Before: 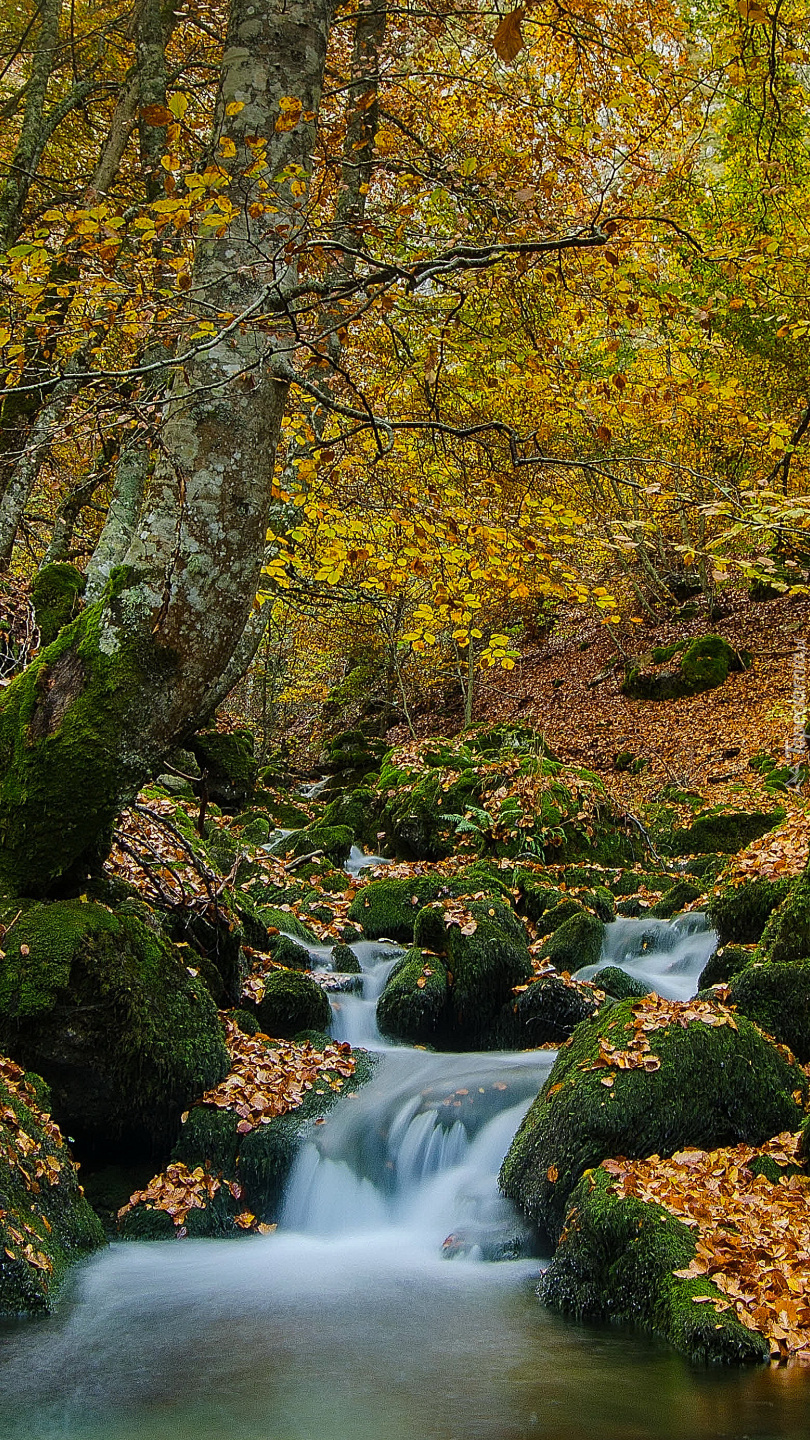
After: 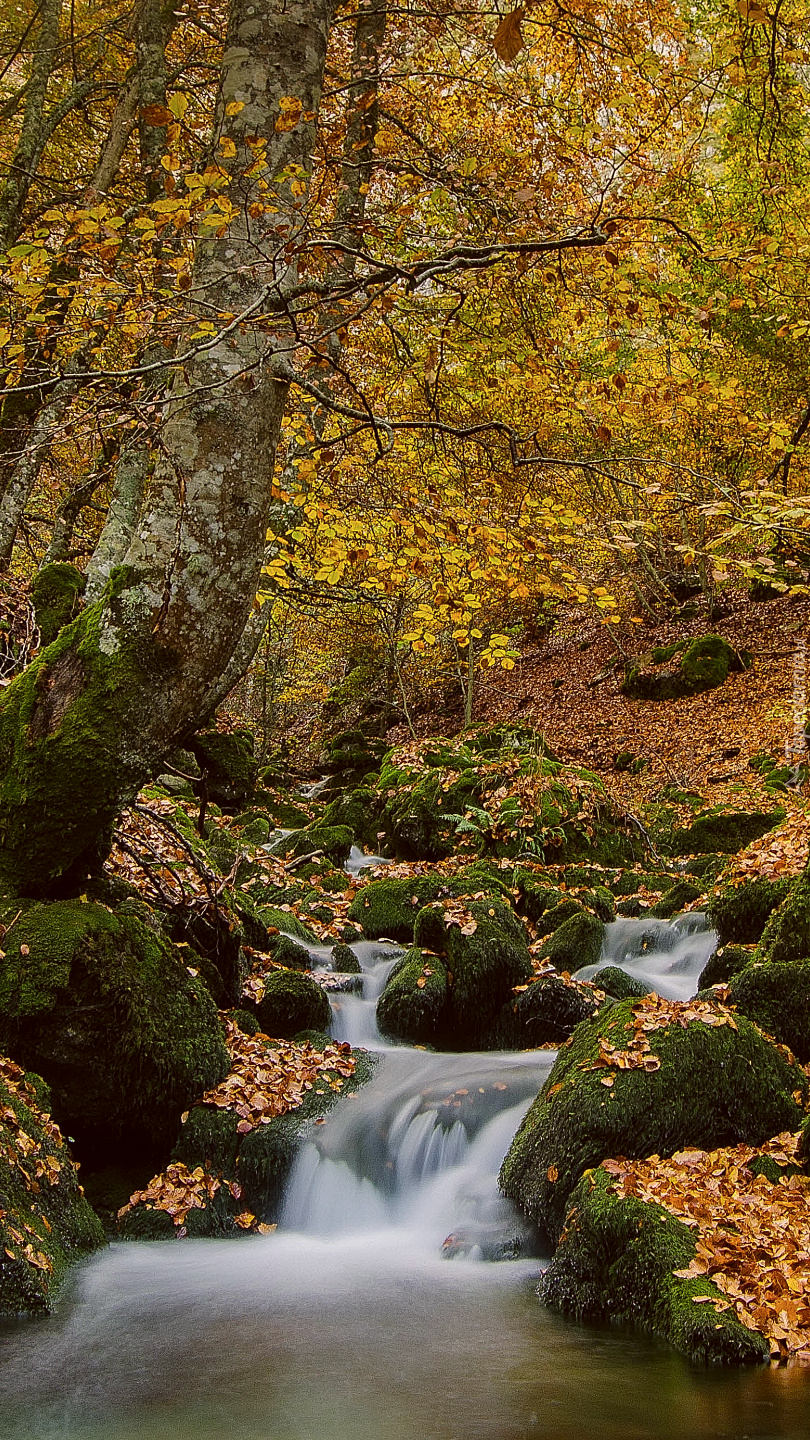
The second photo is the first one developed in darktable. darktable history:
color balance rgb: perceptual saturation grading › global saturation -0.1%
color correction: highlights a* 6.33, highlights b* 8.07, shadows a* 6.41, shadows b* 7.07, saturation 0.894
contrast brightness saturation: saturation -0.029
